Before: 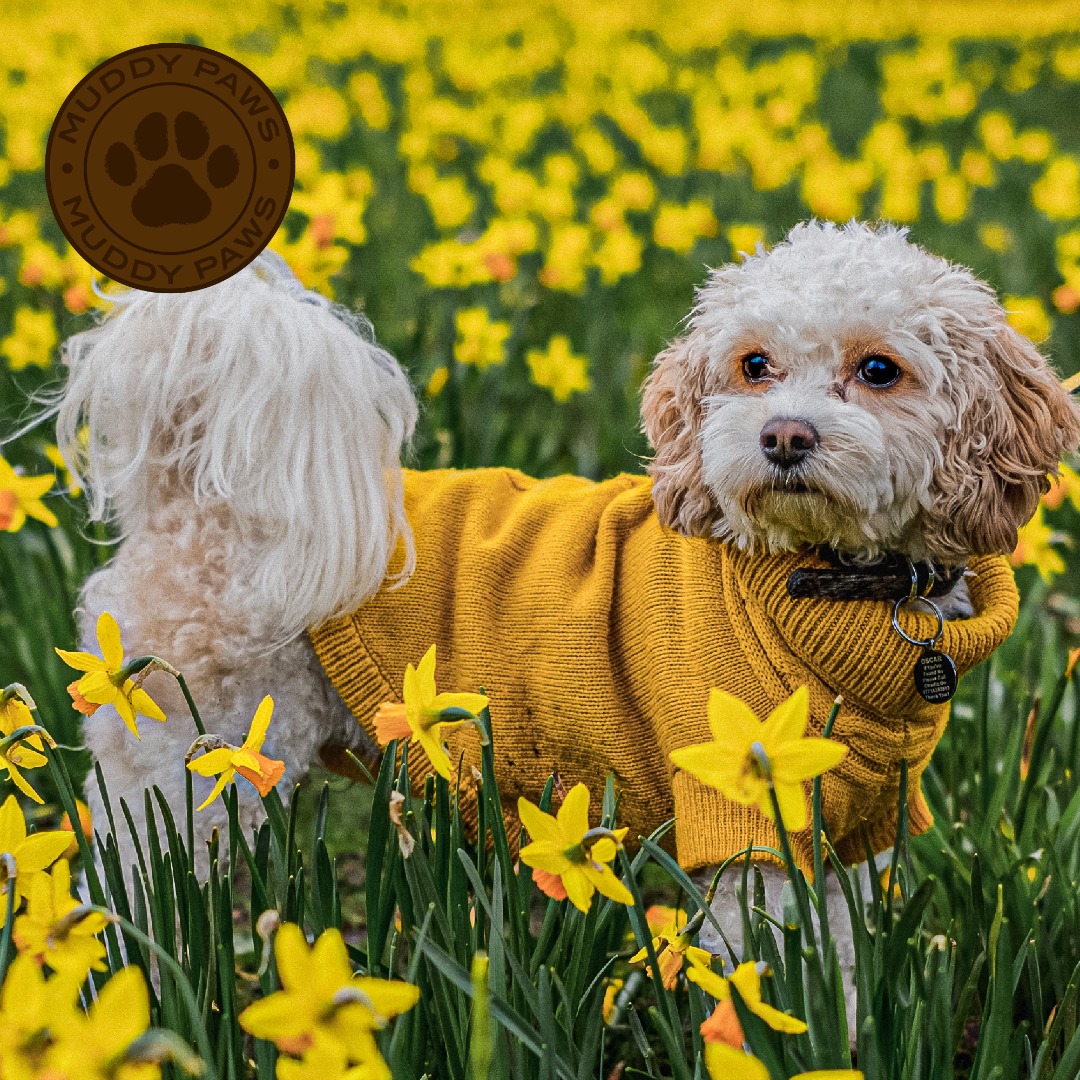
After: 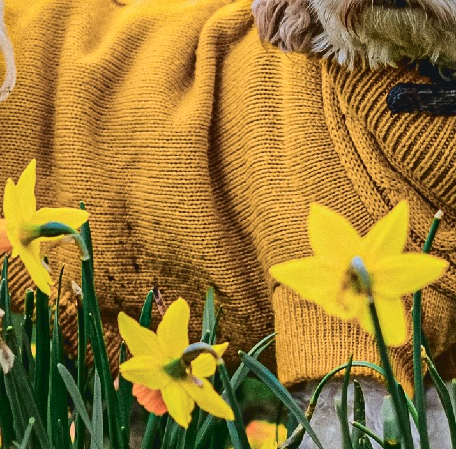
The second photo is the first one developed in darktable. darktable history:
crop: left 37.051%, top 44.955%, right 20.705%, bottom 13.416%
tone curve: curves: ch0 [(0, 0.047) (0.15, 0.127) (0.46, 0.466) (0.751, 0.788) (1, 0.961)]; ch1 [(0, 0) (0.43, 0.408) (0.476, 0.469) (0.505, 0.501) (0.553, 0.557) (0.592, 0.58) (0.631, 0.625) (1, 1)]; ch2 [(0, 0) (0.505, 0.495) (0.55, 0.557) (0.583, 0.573) (1, 1)], color space Lab, independent channels, preserve colors none
